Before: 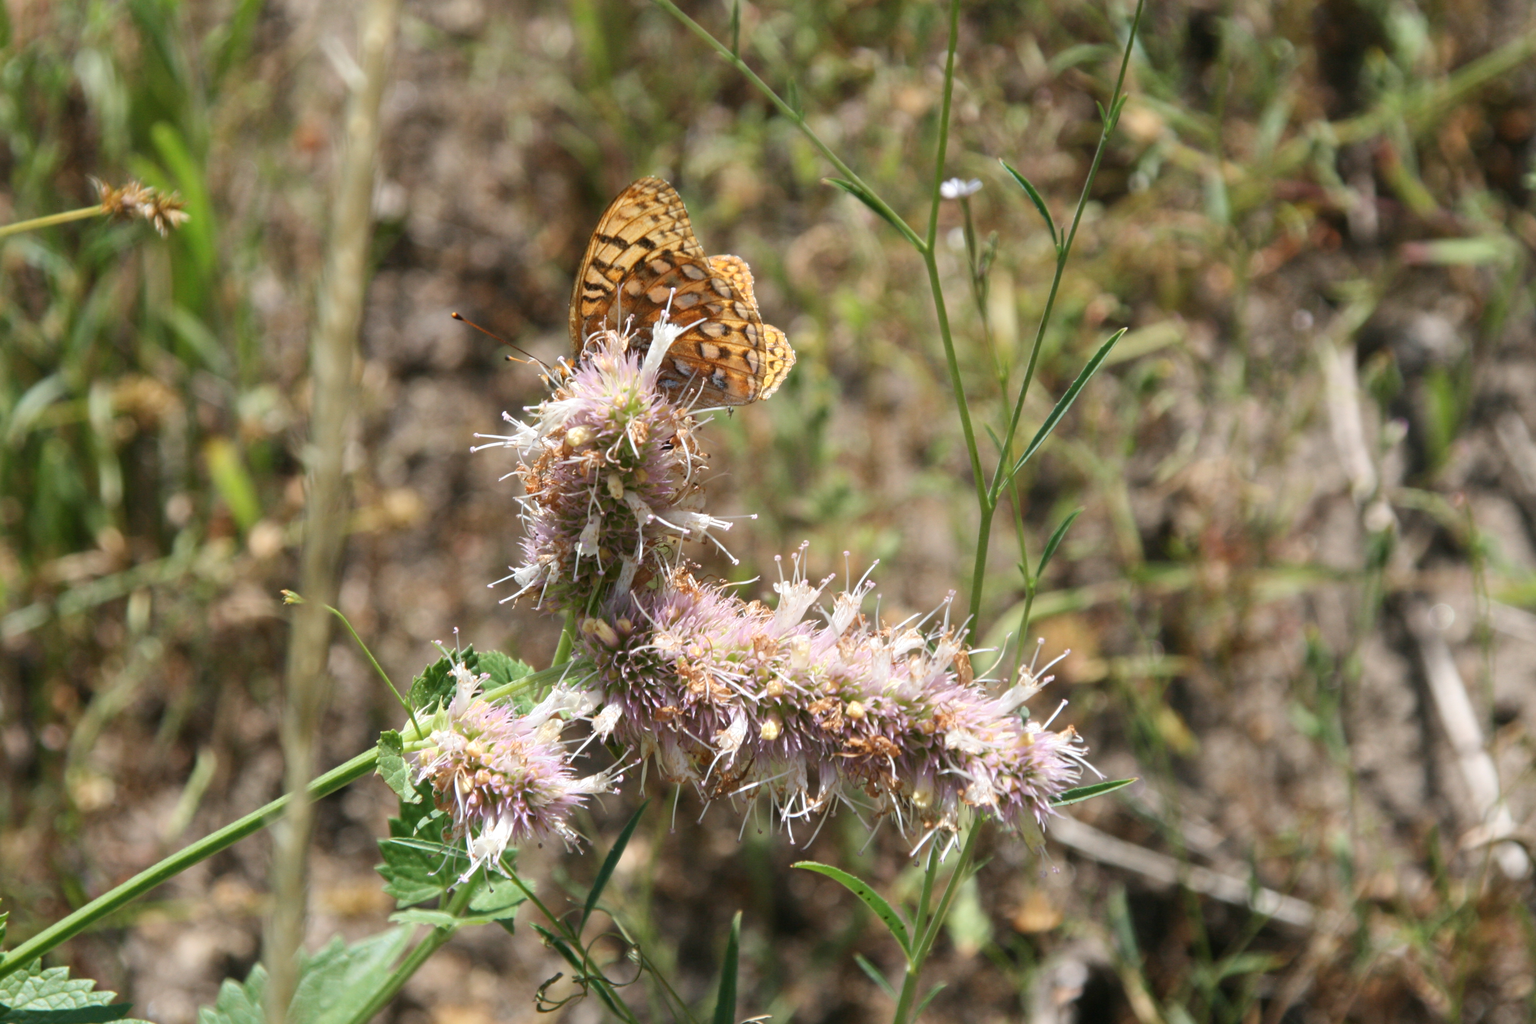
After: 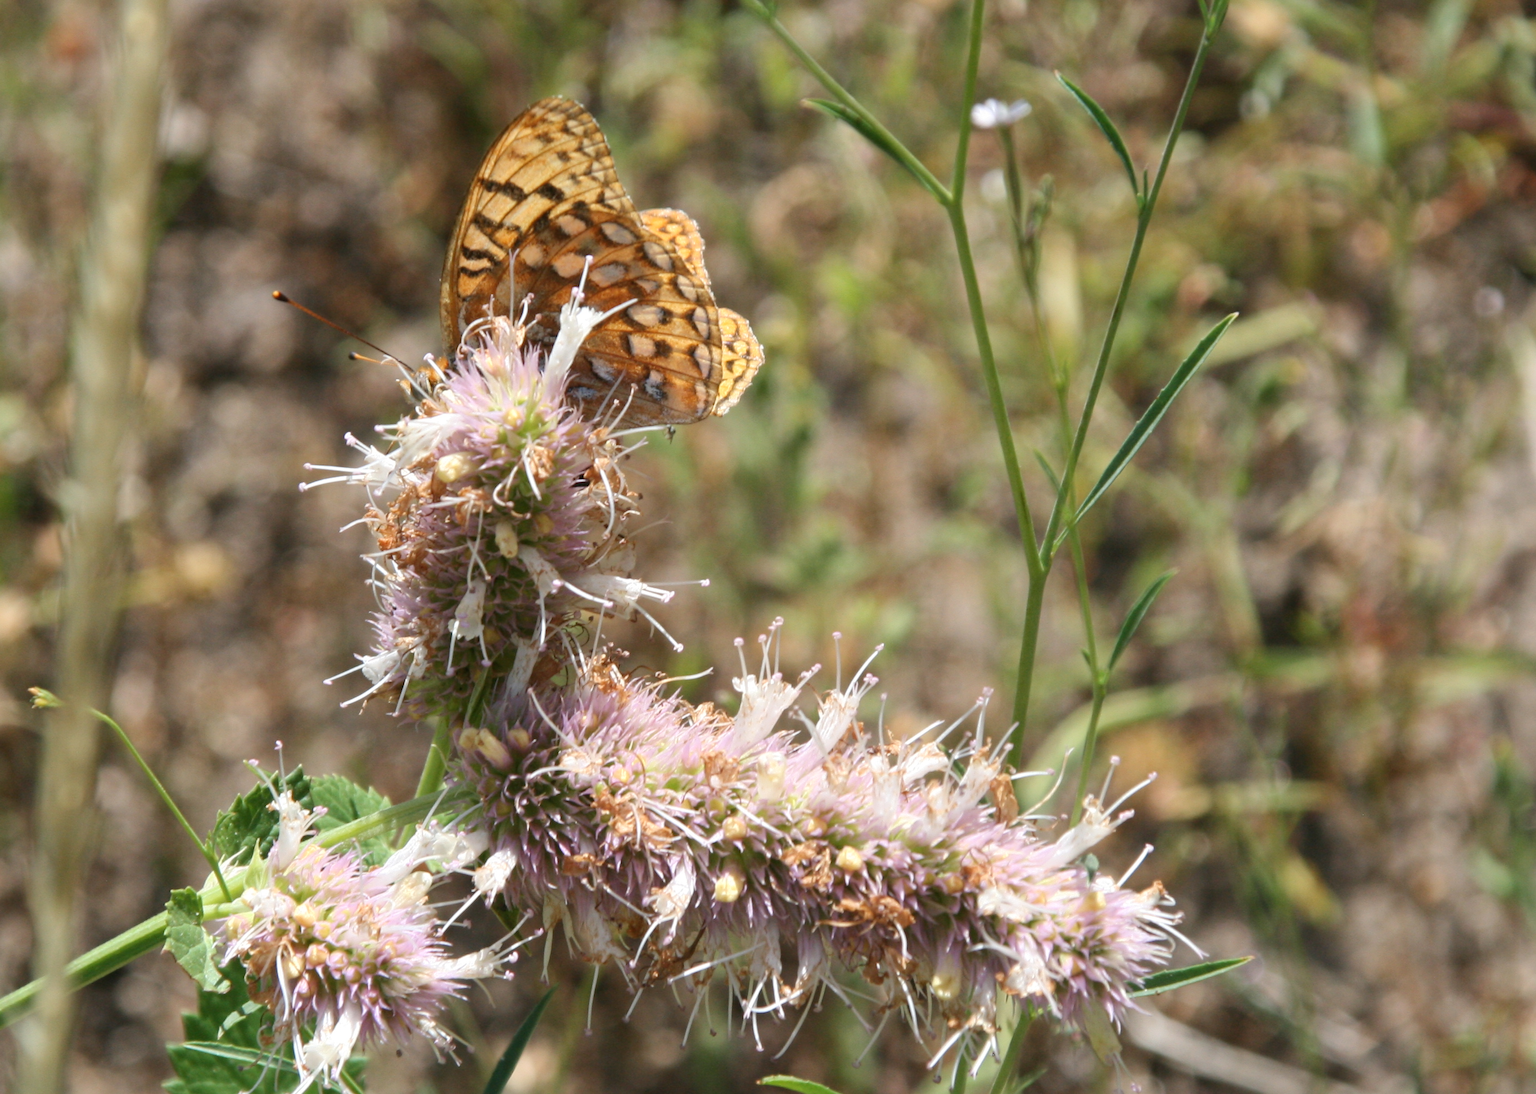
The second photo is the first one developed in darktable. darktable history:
crop and rotate: left 17.046%, top 10.659%, right 12.989%, bottom 14.553%
white balance: emerald 1
